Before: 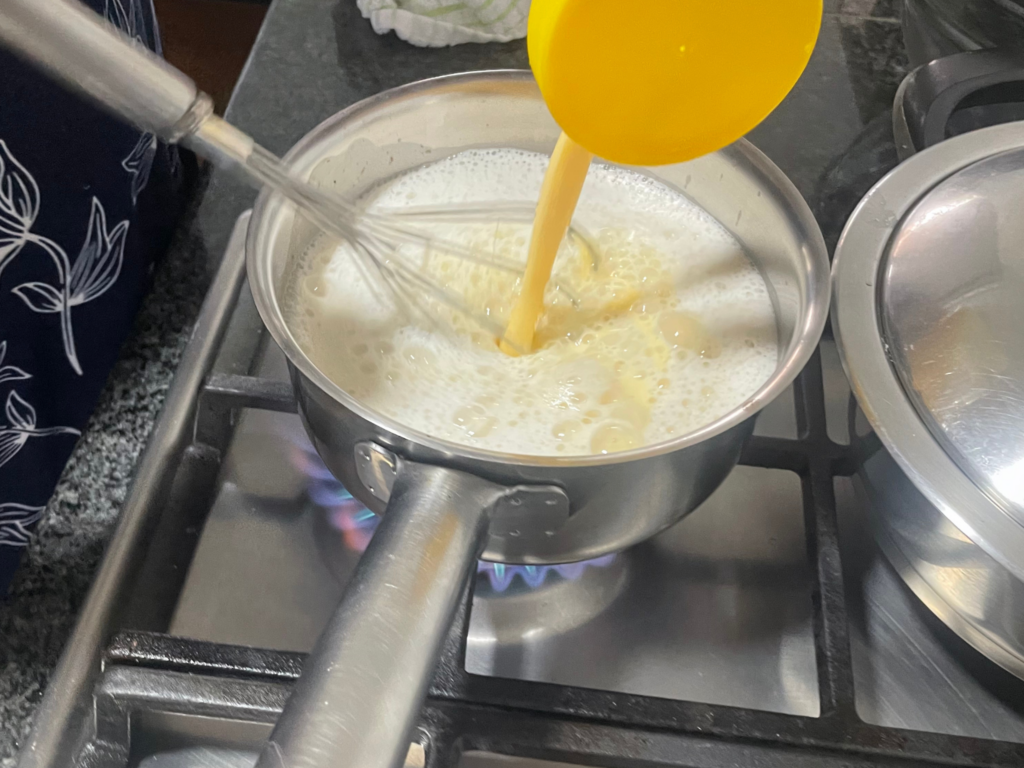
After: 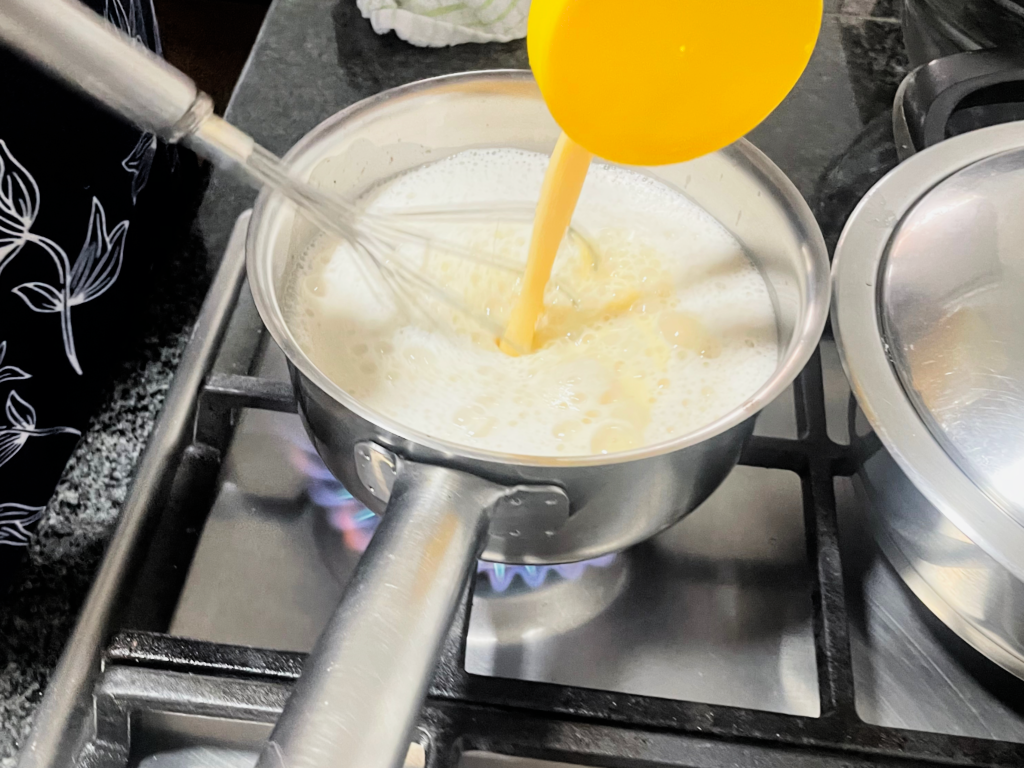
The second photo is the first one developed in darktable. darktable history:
filmic rgb: black relative exposure -4.97 EV, white relative exposure 4 EV, threshold 5.95 EV, hardness 2.88, contrast 1.405, enable highlight reconstruction true
exposure: black level correction 0.001, exposure 0.499 EV, compensate highlight preservation false
